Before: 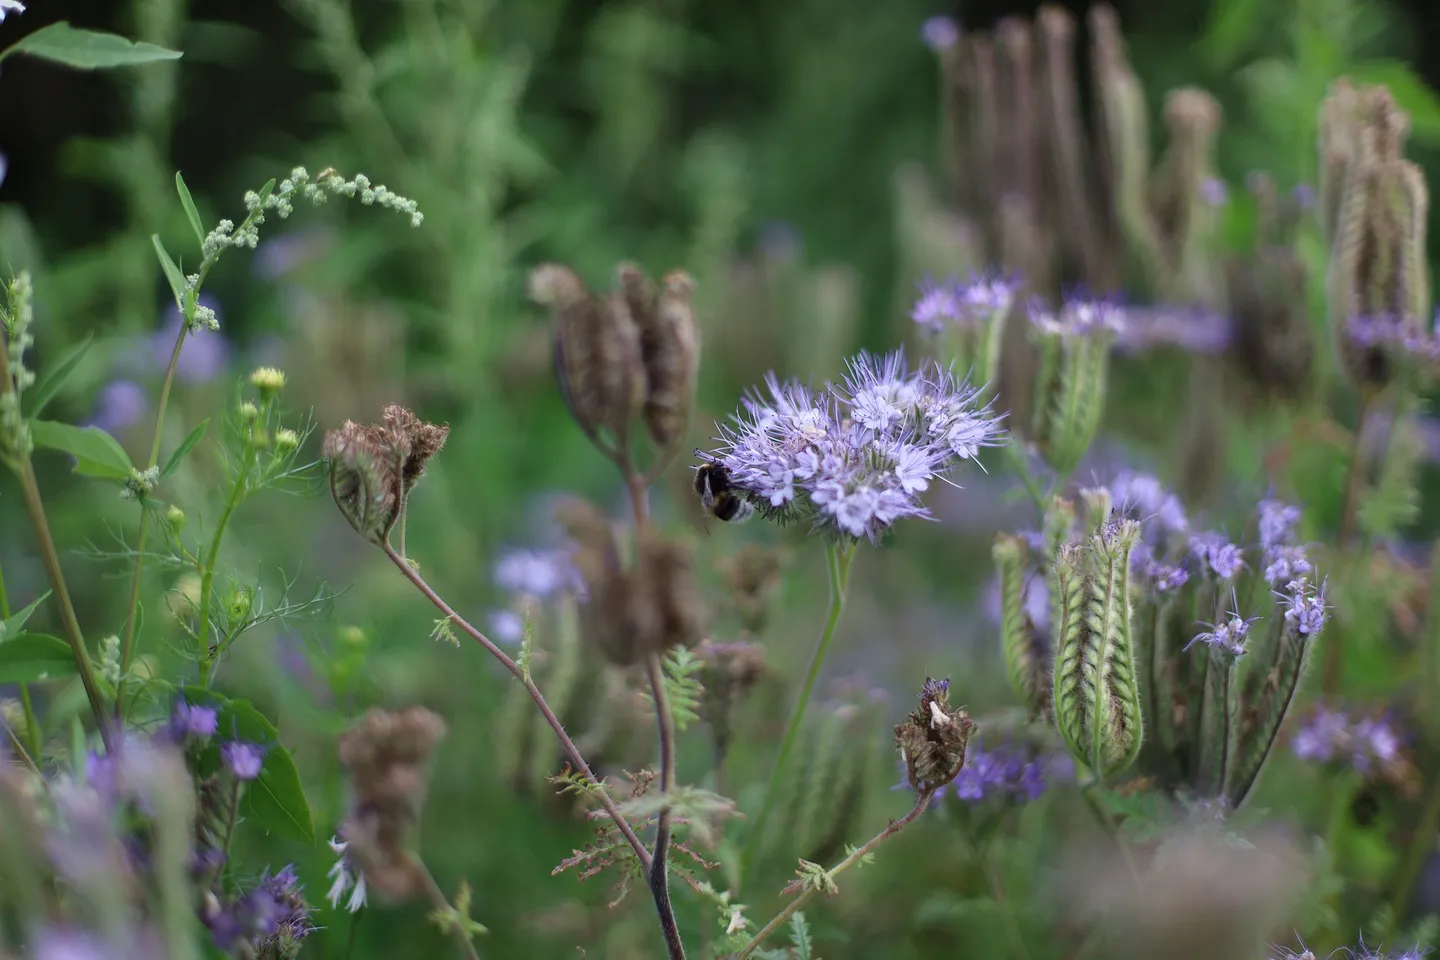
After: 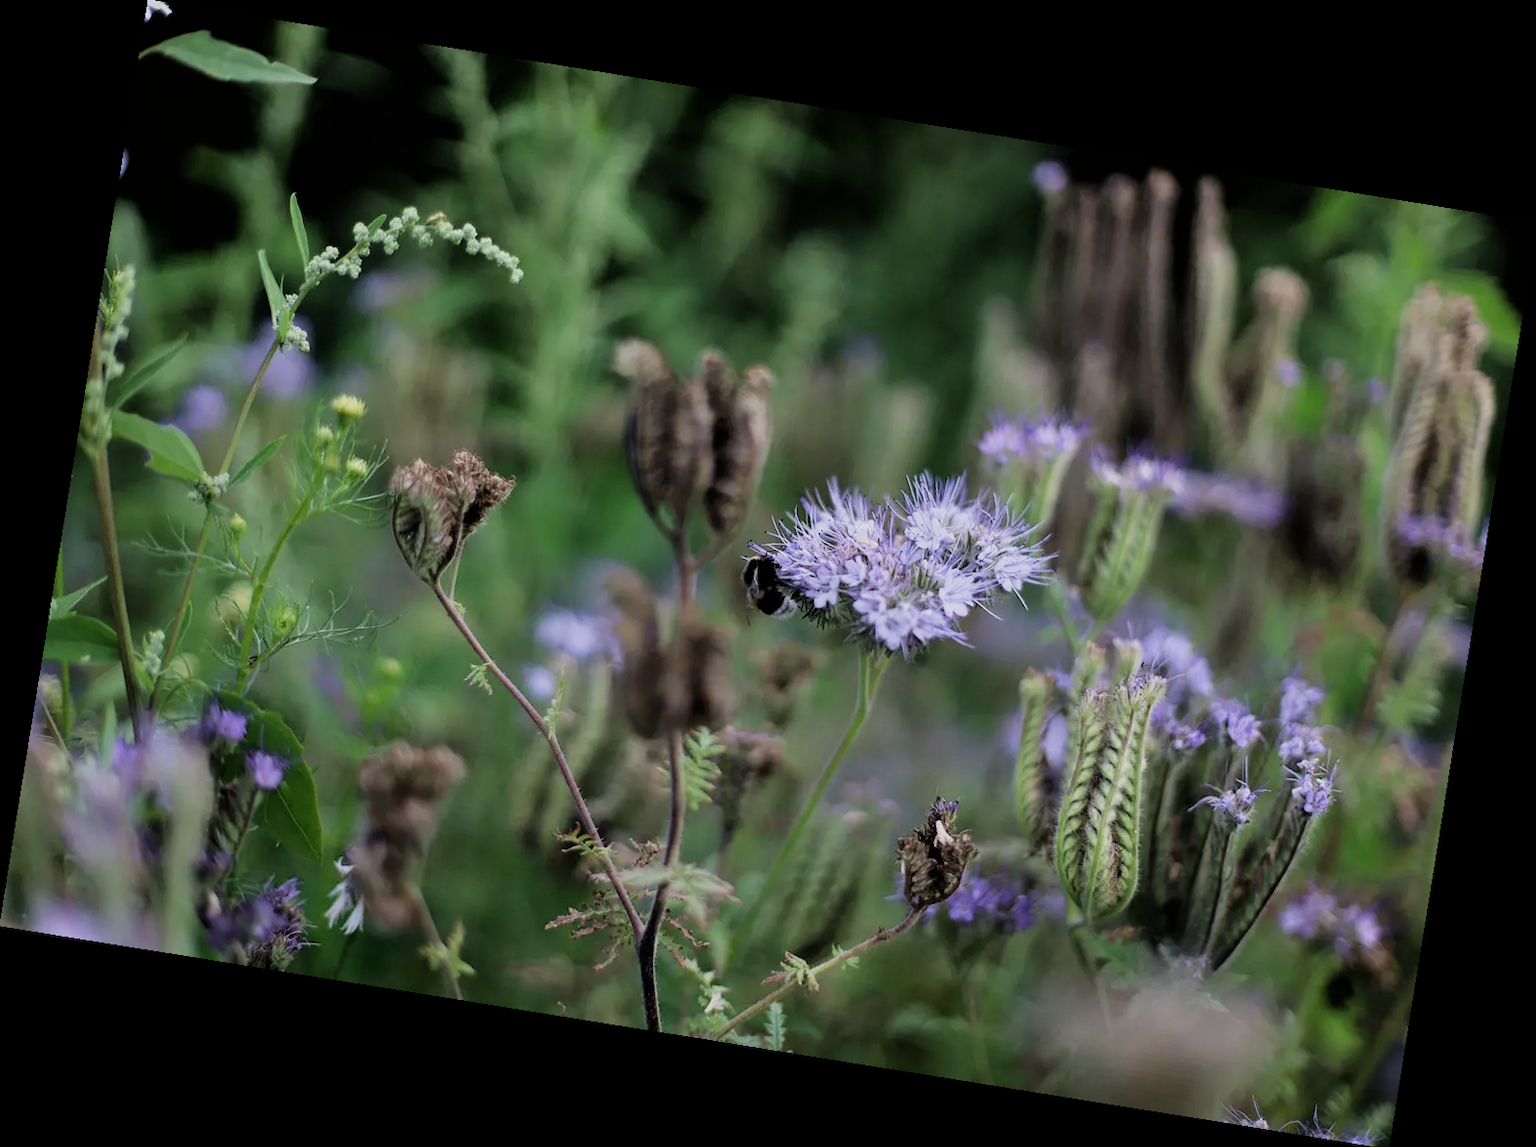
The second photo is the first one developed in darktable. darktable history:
filmic rgb: black relative exposure -5 EV, hardness 2.88, contrast 1.3, highlights saturation mix -30%
rotate and perspective: rotation 9.12°, automatic cropping off
